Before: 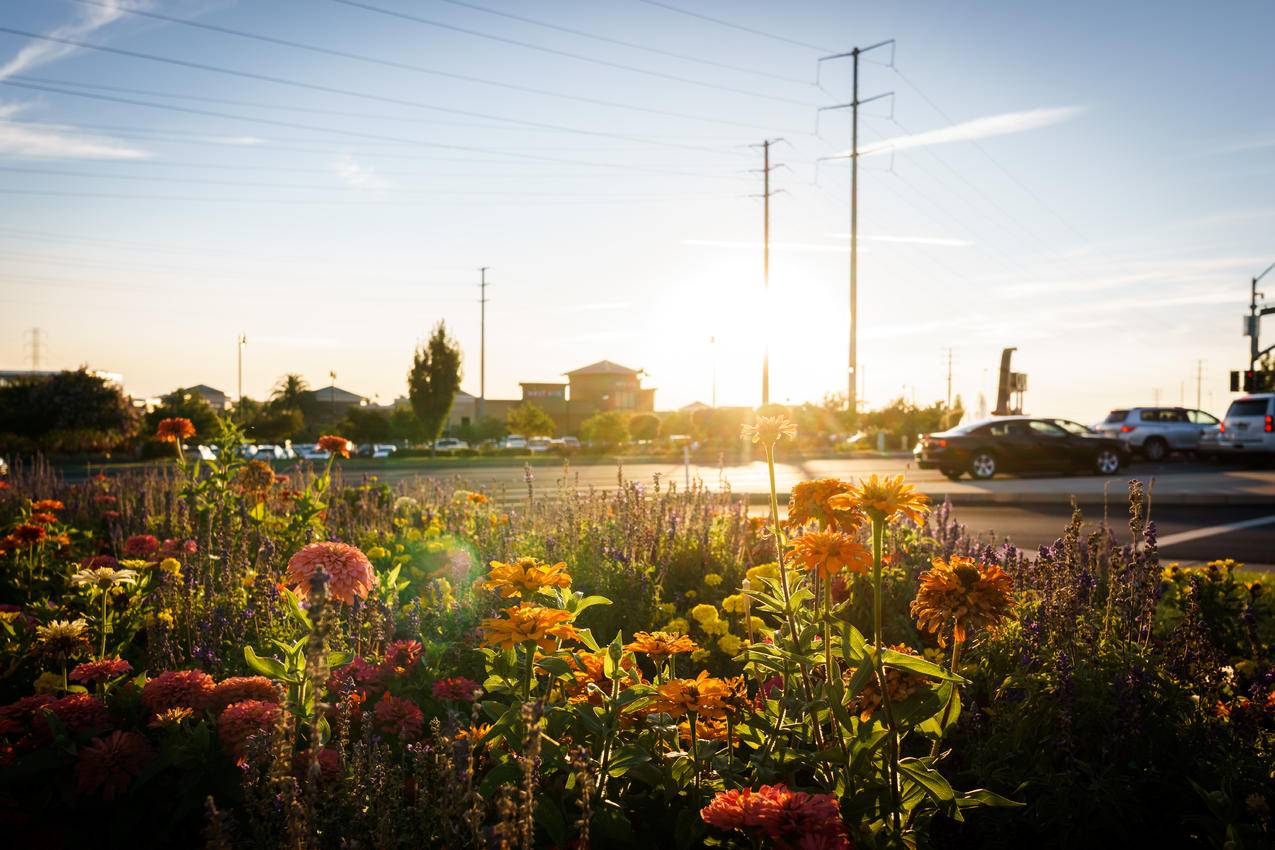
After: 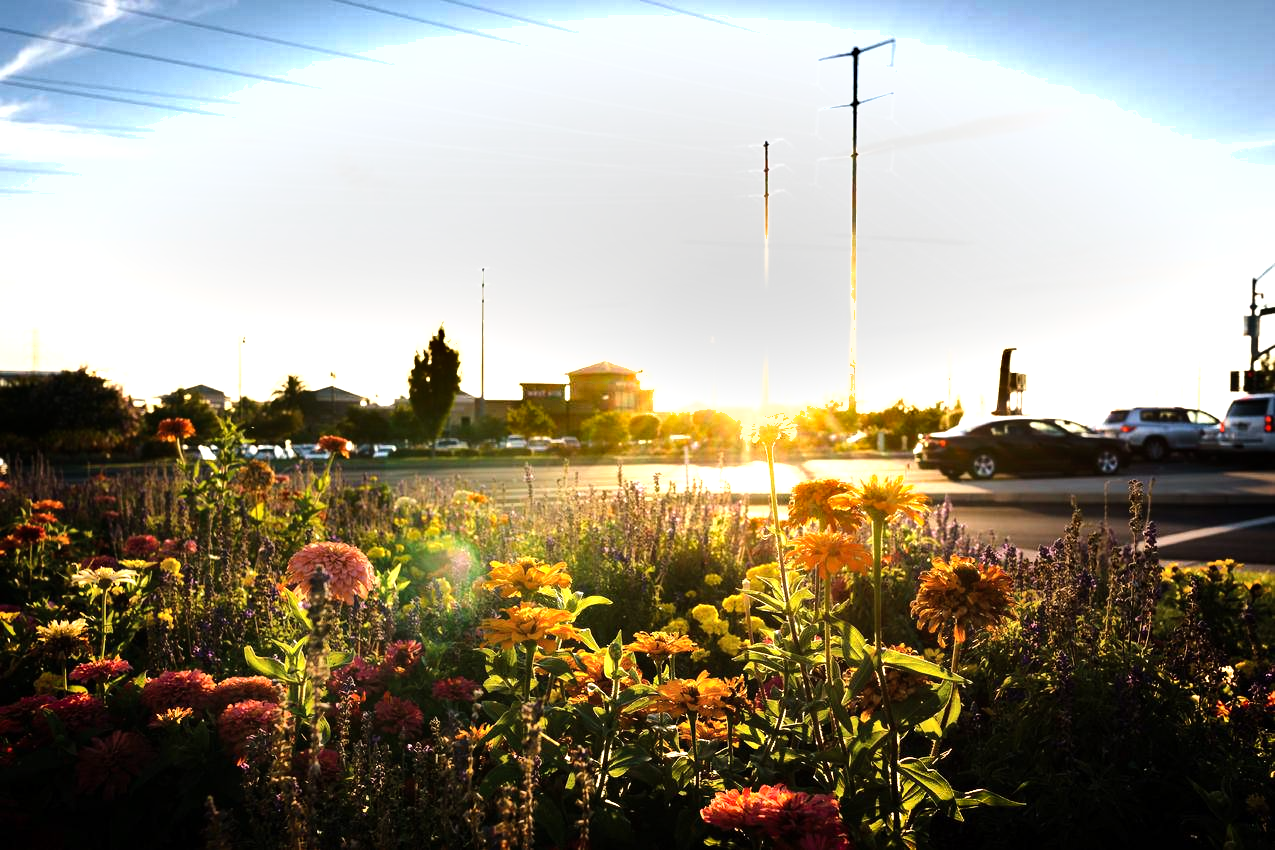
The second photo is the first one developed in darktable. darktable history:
shadows and highlights: white point adjustment 0.07, soften with gaussian
tone equalizer: -8 EV -1.11 EV, -7 EV -0.974 EV, -6 EV -0.898 EV, -5 EV -0.572 EV, -3 EV 0.553 EV, -2 EV 0.851 EV, -1 EV 1.01 EV, +0 EV 1.06 EV, smoothing diameter 2.06%, edges refinement/feathering 18.26, mask exposure compensation -1.57 EV, filter diffusion 5
